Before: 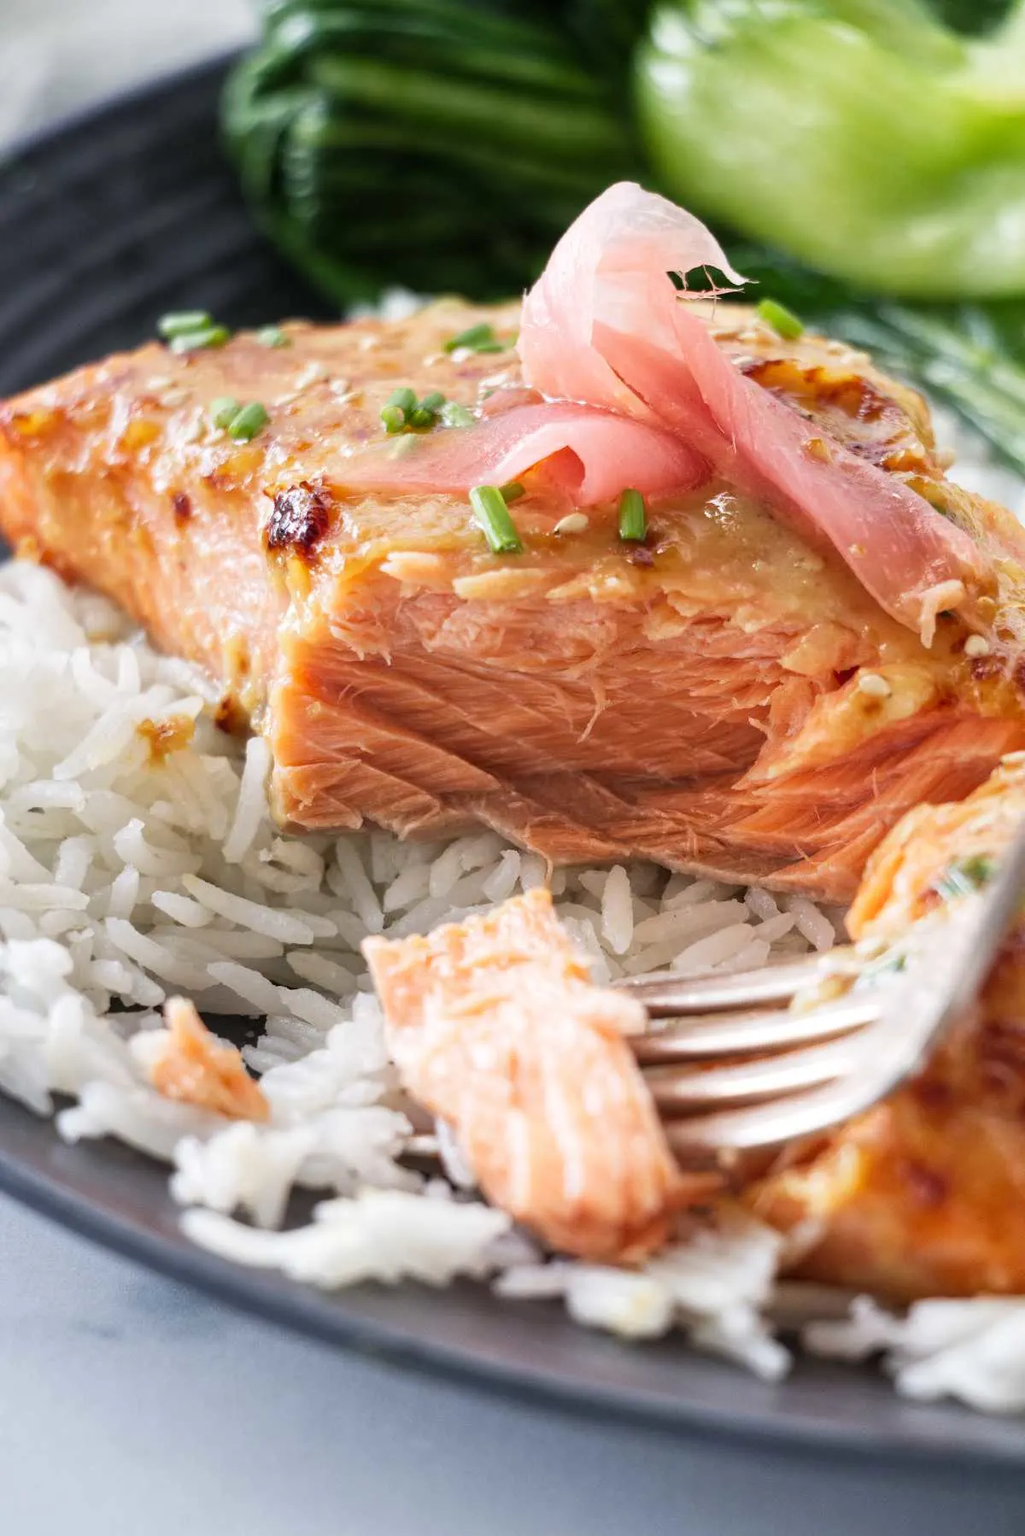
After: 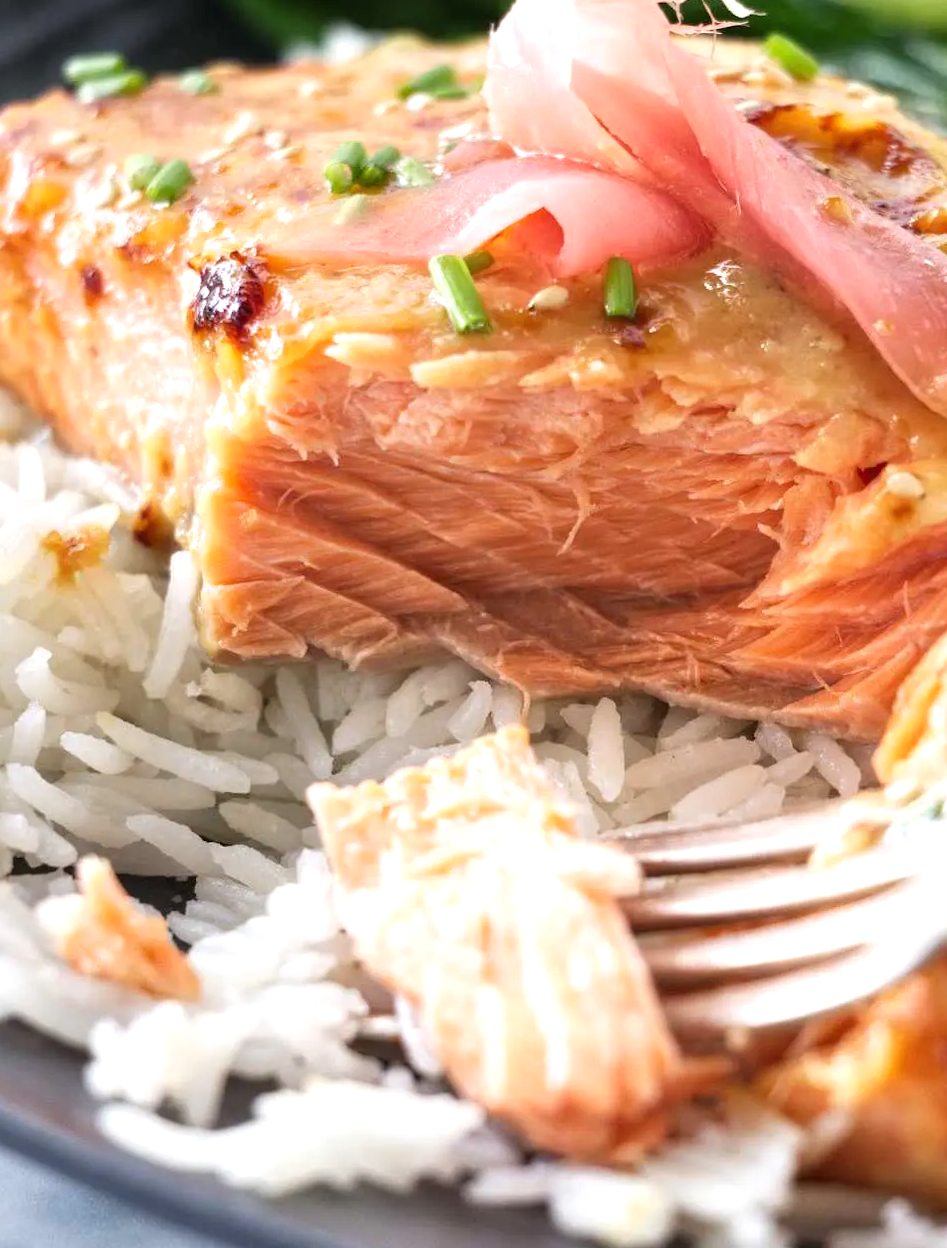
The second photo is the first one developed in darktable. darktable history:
exposure: exposure 0.367 EV, compensate highlight preservation false
crop: left 9.712%, top 16.928%, right 10.845%, bottom 12.332%
rotate and perspective: rotation -0.45°, automatic cropping original format, crop left 0.008, crop right 0.992, crop top 0.012, crop bottom 0.988
